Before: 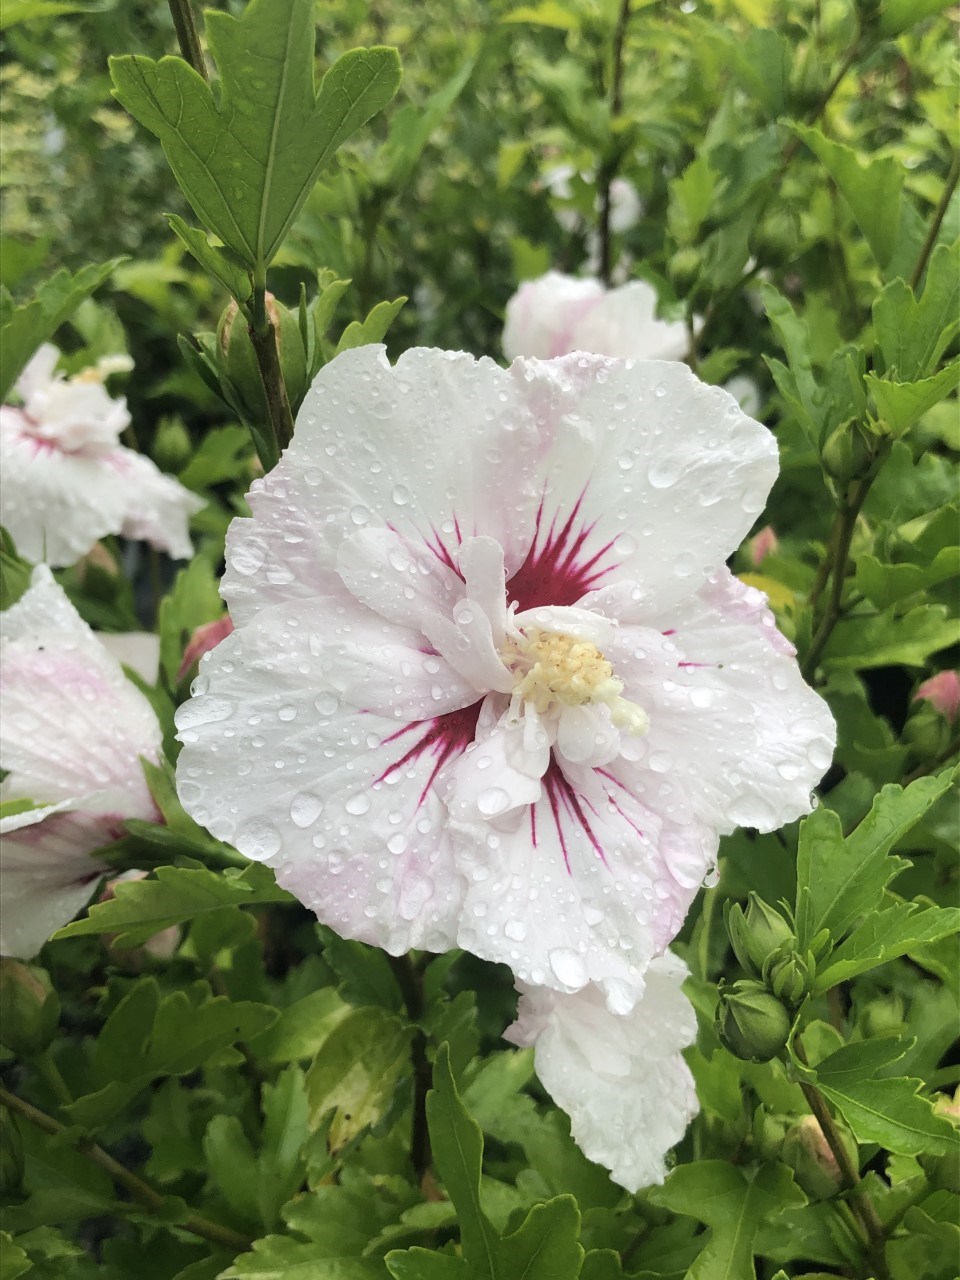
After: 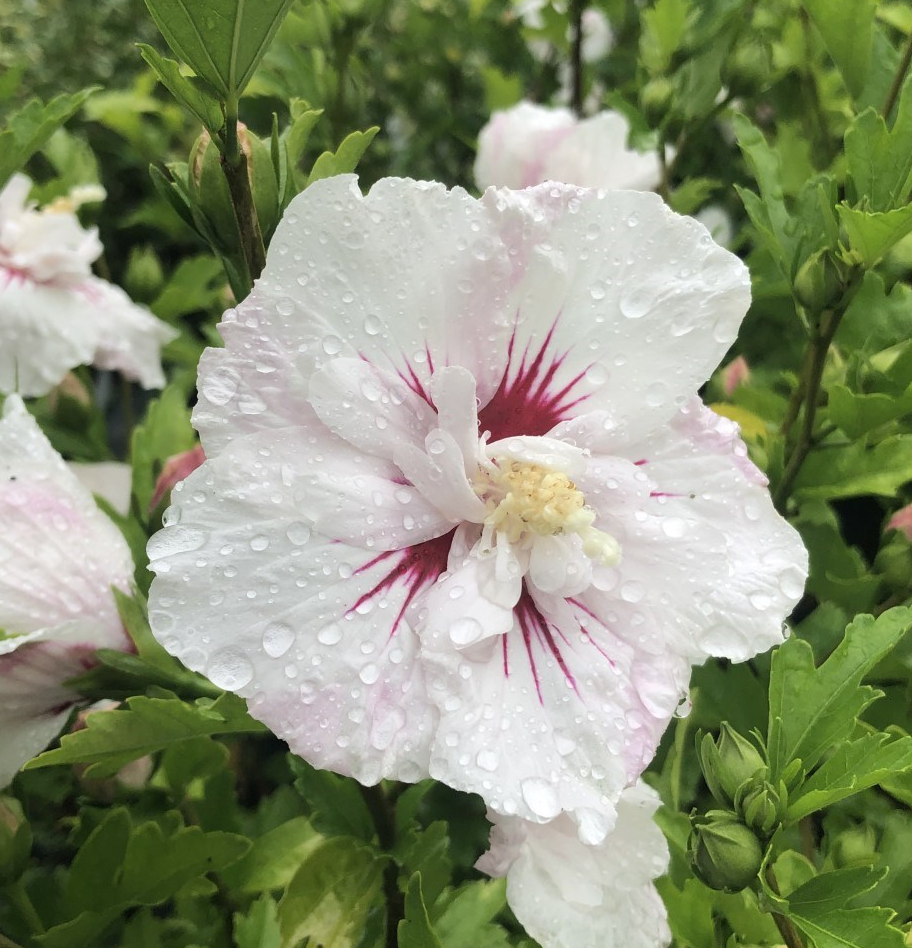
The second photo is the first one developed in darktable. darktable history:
crop and rotate: left 2.991%, top 13.302%, right 1.981%, bottom 12.636%
